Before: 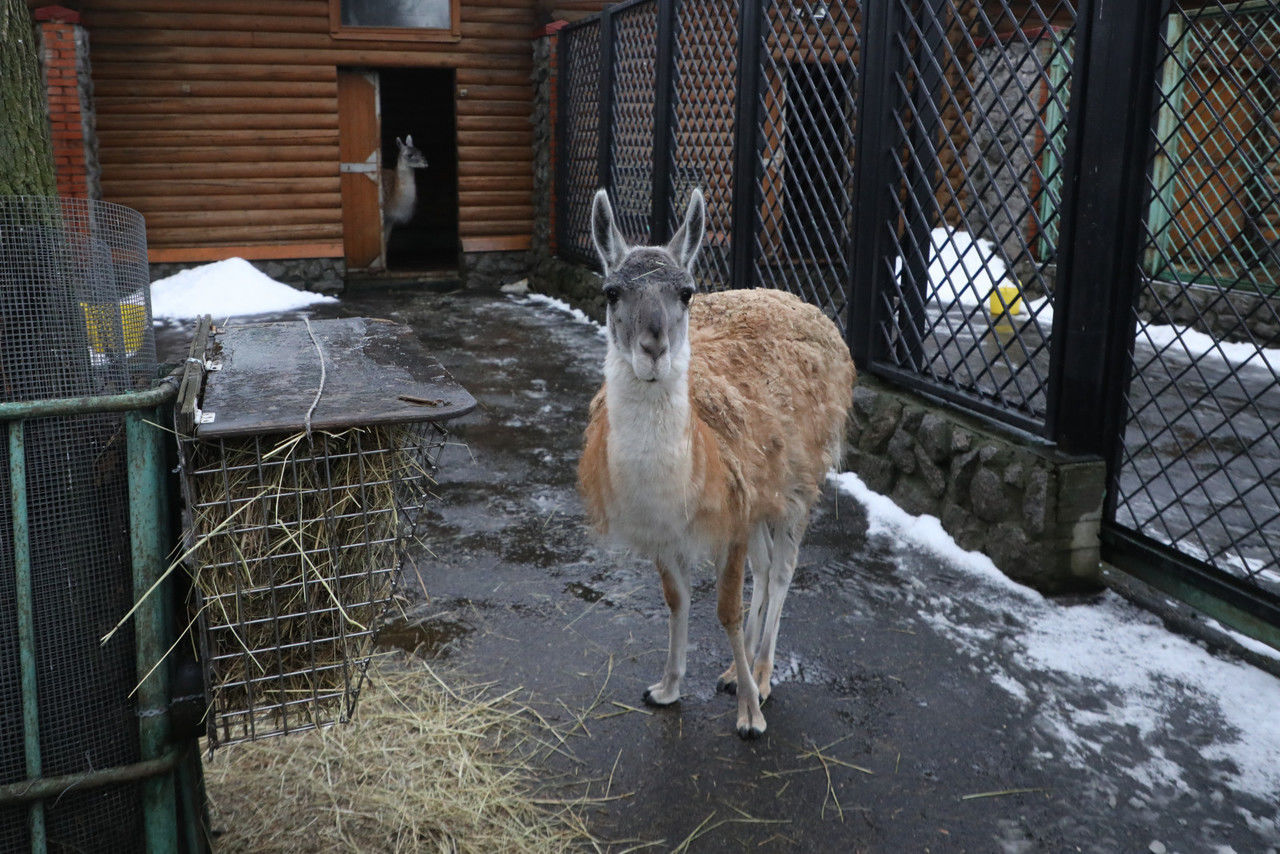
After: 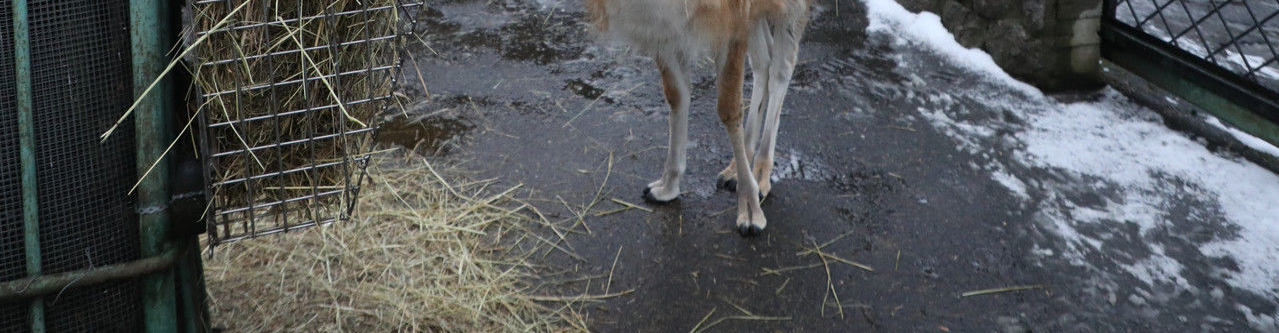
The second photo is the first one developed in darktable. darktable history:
crop and rotate: top 59.055%, bottom 1.902%
